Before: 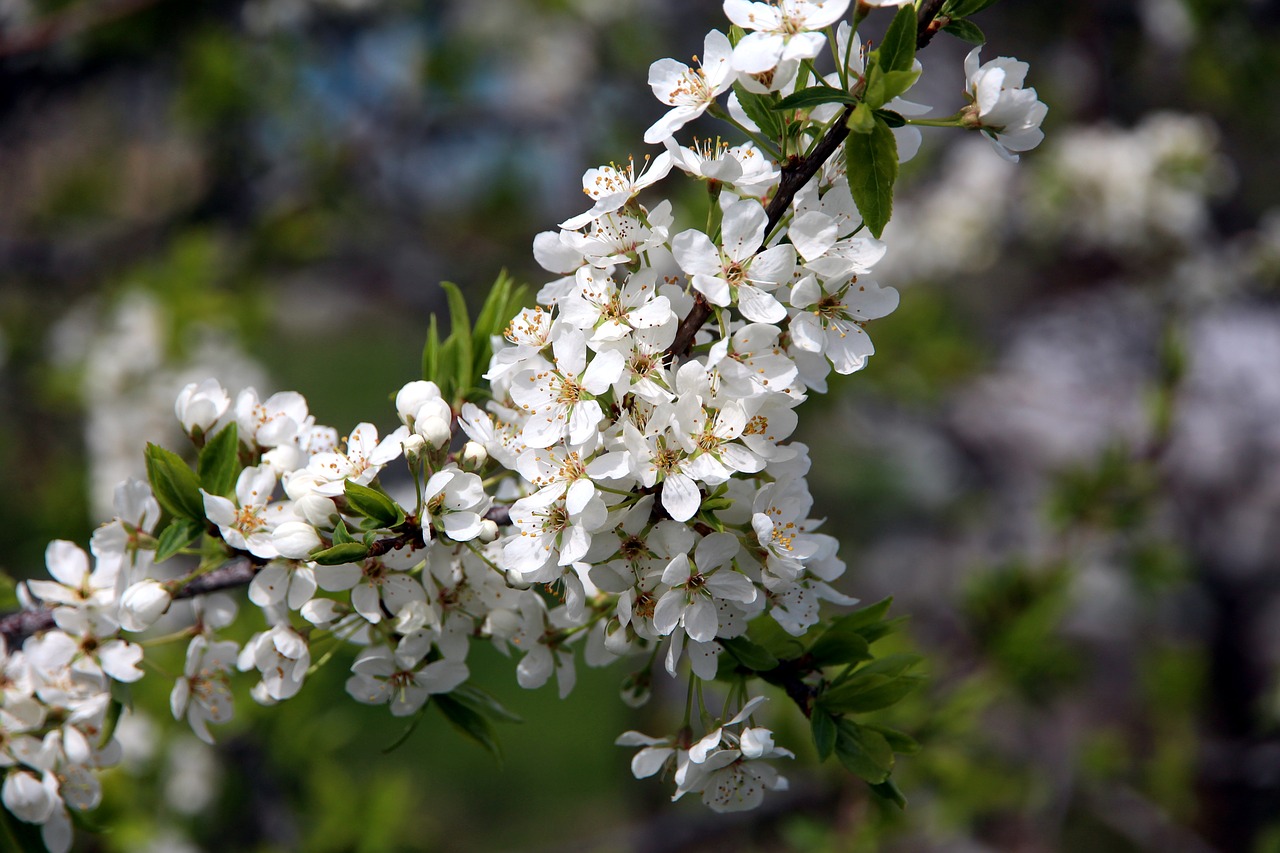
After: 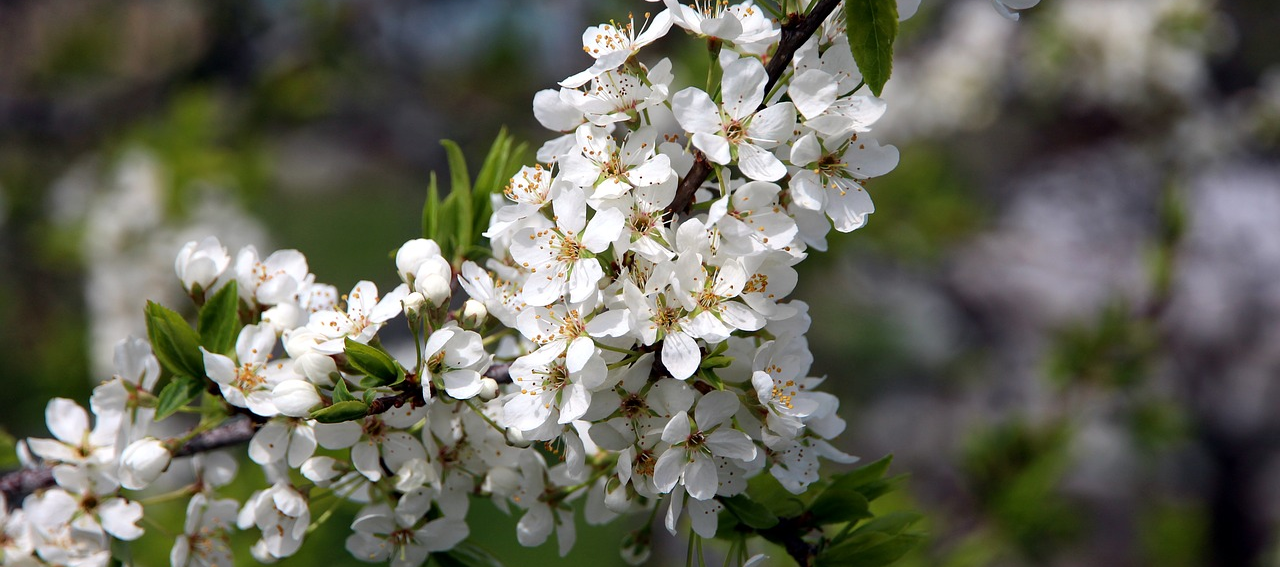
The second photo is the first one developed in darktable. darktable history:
crop: top 16.756%, bottom 16.69%
